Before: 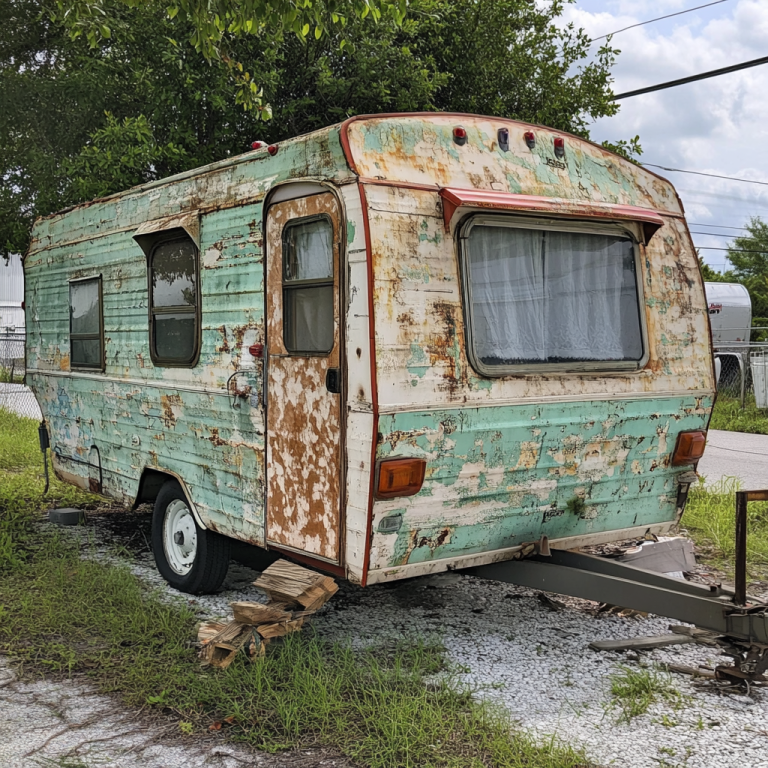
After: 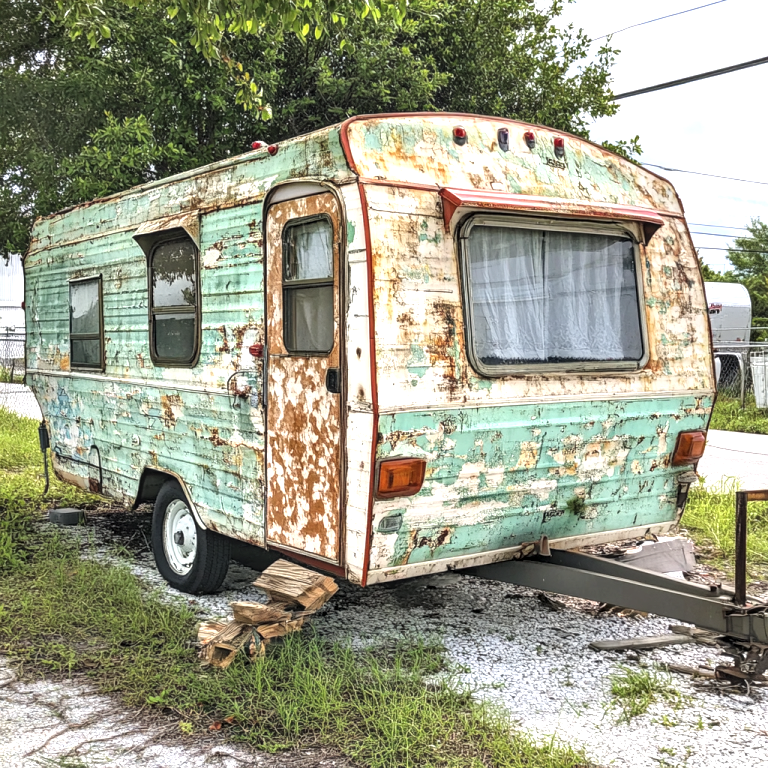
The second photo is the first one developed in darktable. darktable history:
local contrast: detail 130%
exposure: black level correction 0, exposure 1 EV, compensate highlight preservation false
